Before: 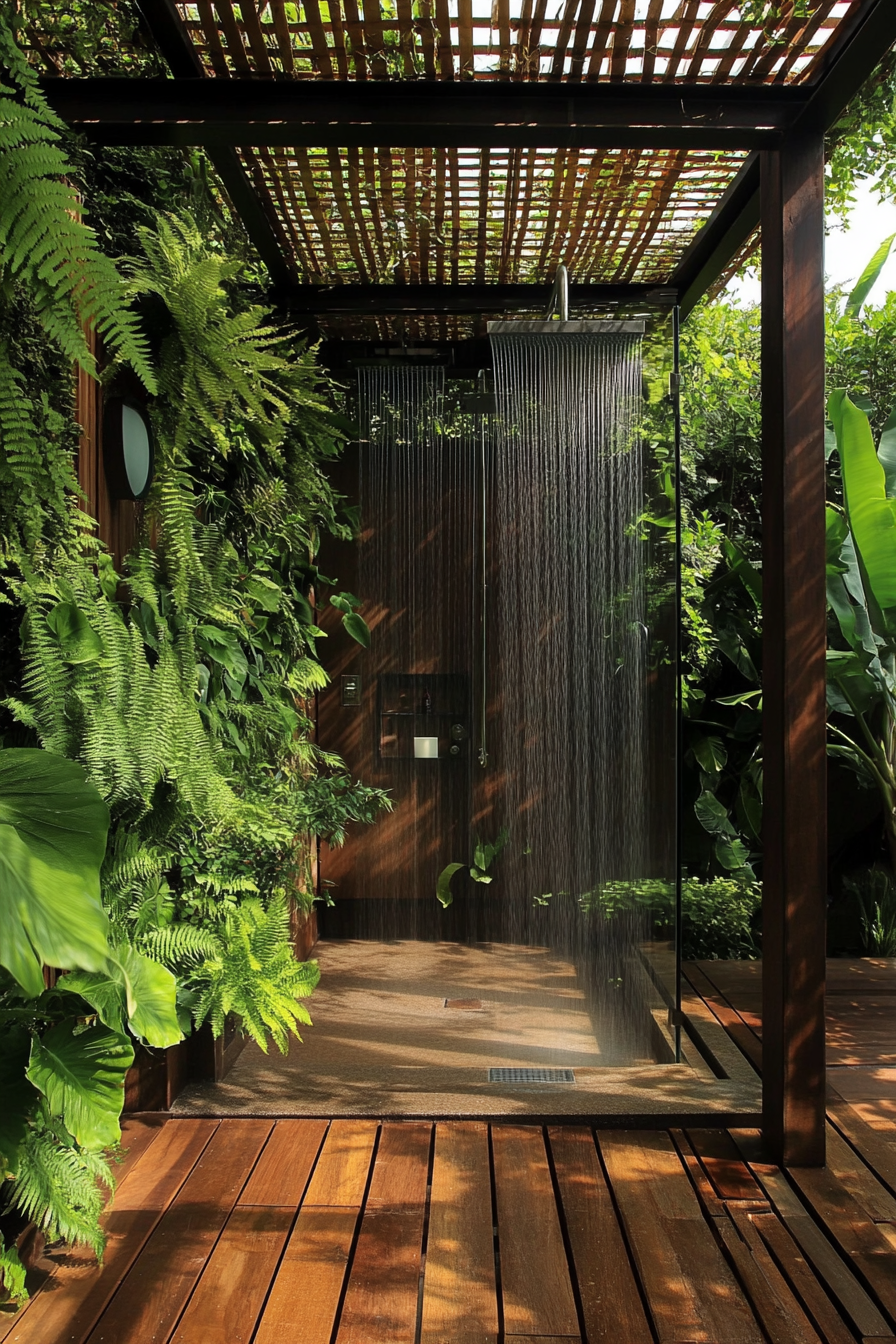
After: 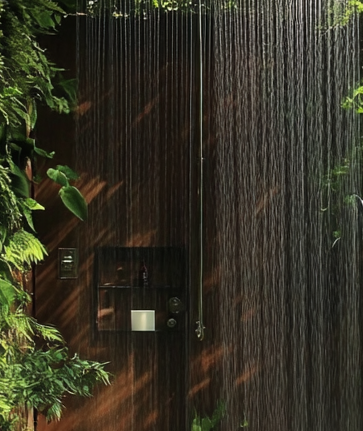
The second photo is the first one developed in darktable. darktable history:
crop: left 31.615%, top 31.845%, right 27.567%, bottom 36.069%
